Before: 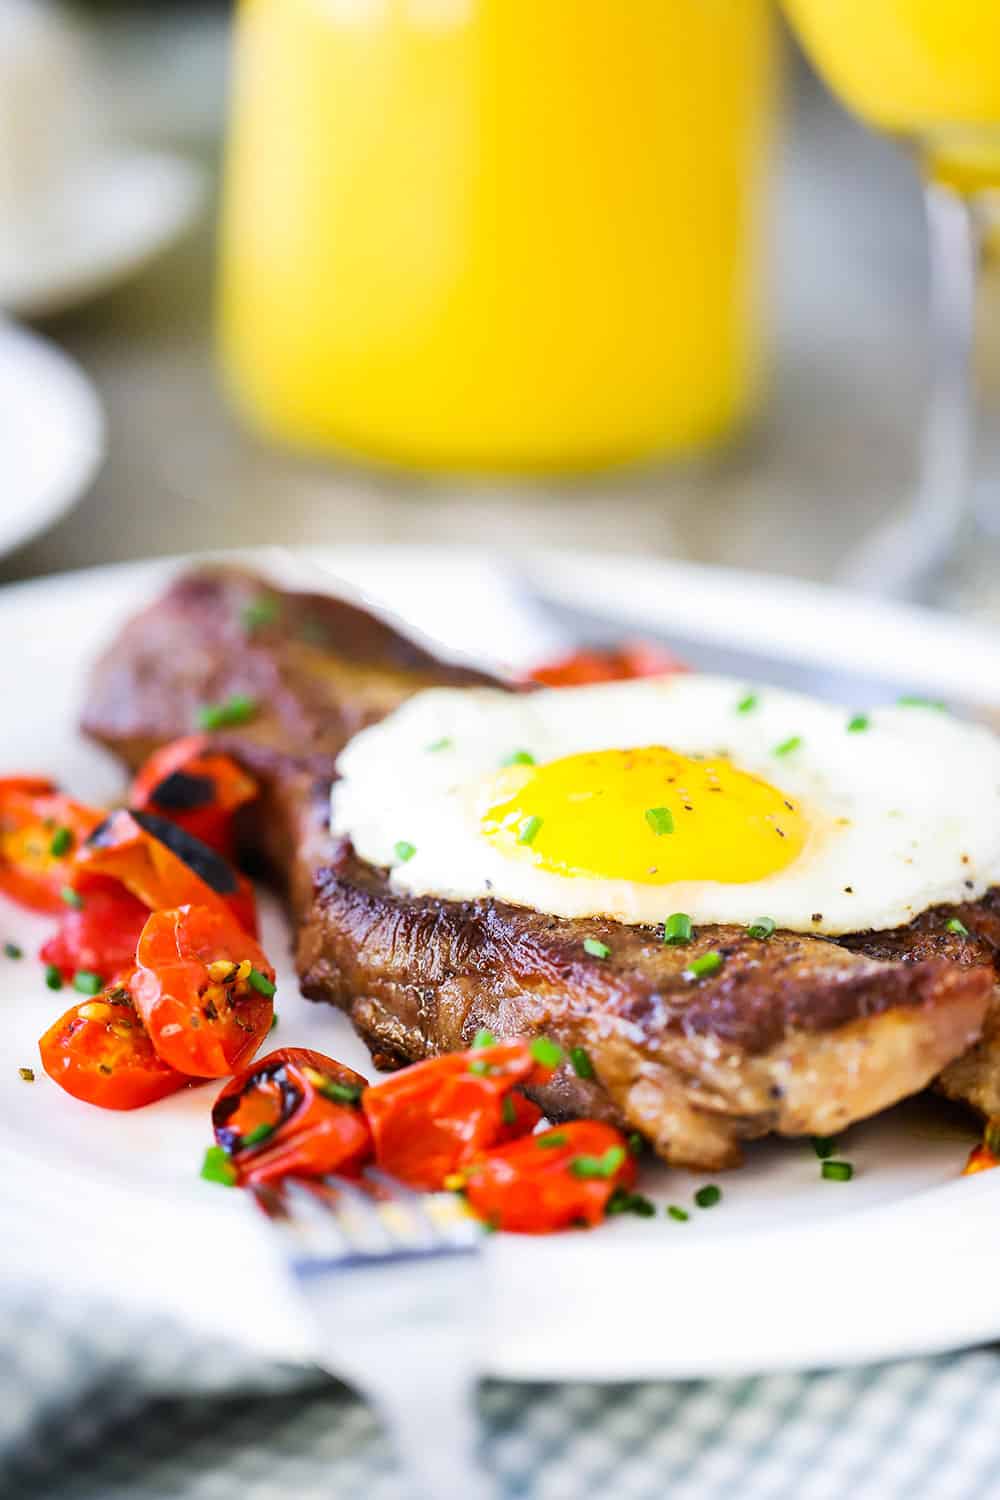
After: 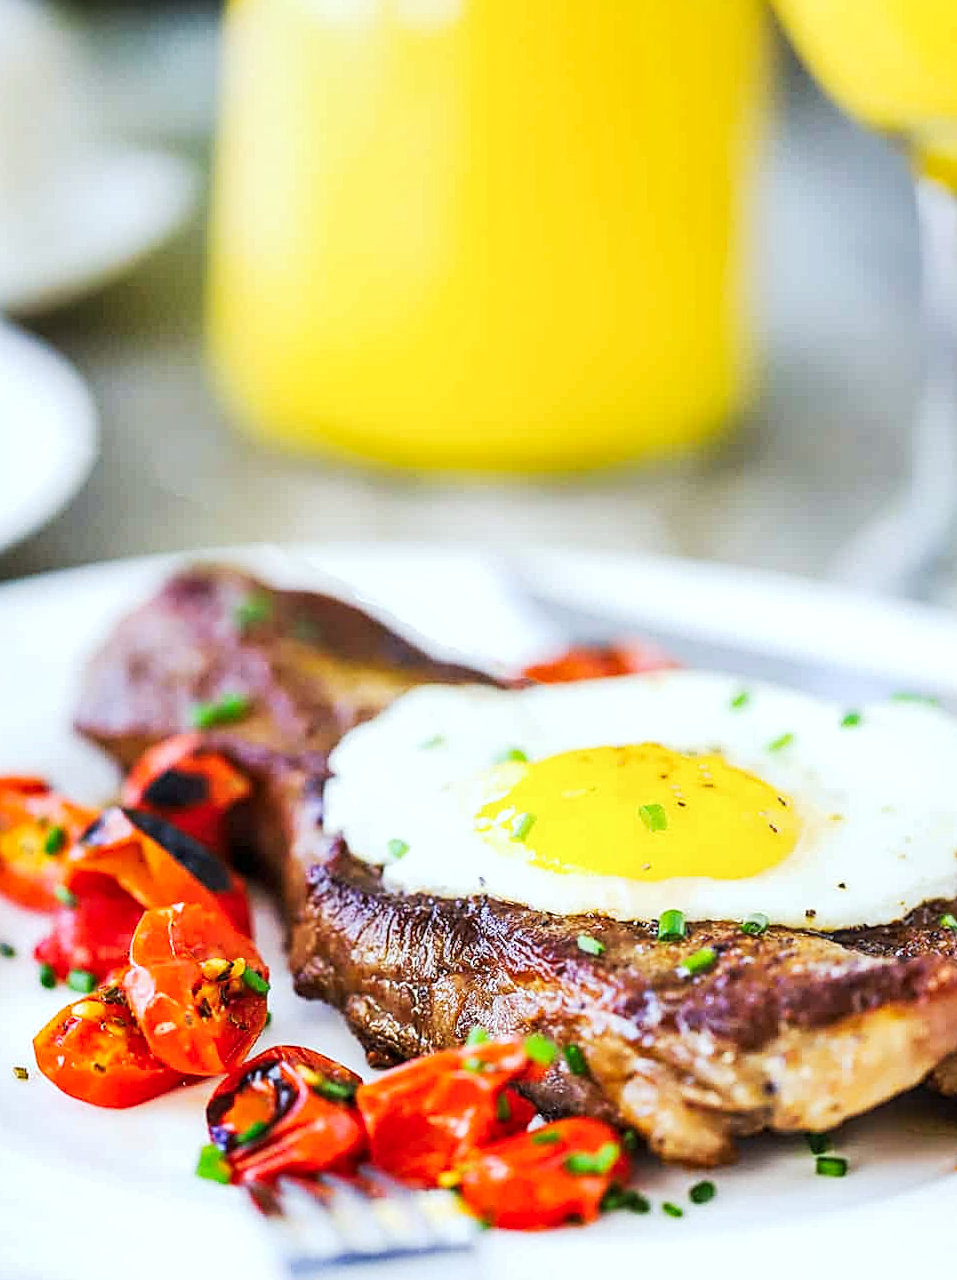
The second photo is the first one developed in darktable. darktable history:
local contrast: on, module defaults
crop and rotate: angle 0.203°, left 0.444%, right 3.299%, bottom 14.185%
color calibration: illuminant Planckian (black body), adaptation linear Bradford (ICC v4), x 0.361, y 0.366, temperature 4516.84 K
tone curve: curves: ch0 [(0, 0) (0.003, 0.006) (0.011, 0.015) (0.025, 0.032) (0.044, 0.054) (0.069, 0.079) (0.1, 0.111) (0.136, 0.146) (0.177, 0.186) (0.224, 0.229) (0.277, 0.286) (0.335, 0.348) (0.399, 0.426) (0.468, 0.514) (0.543, 0.609) (0.623, 0.706) (0.709, 0.789) (0.801, 0.862) (0.898, 0.926) (1, 1)], preserve colors none
sharpen: on, module defaults
